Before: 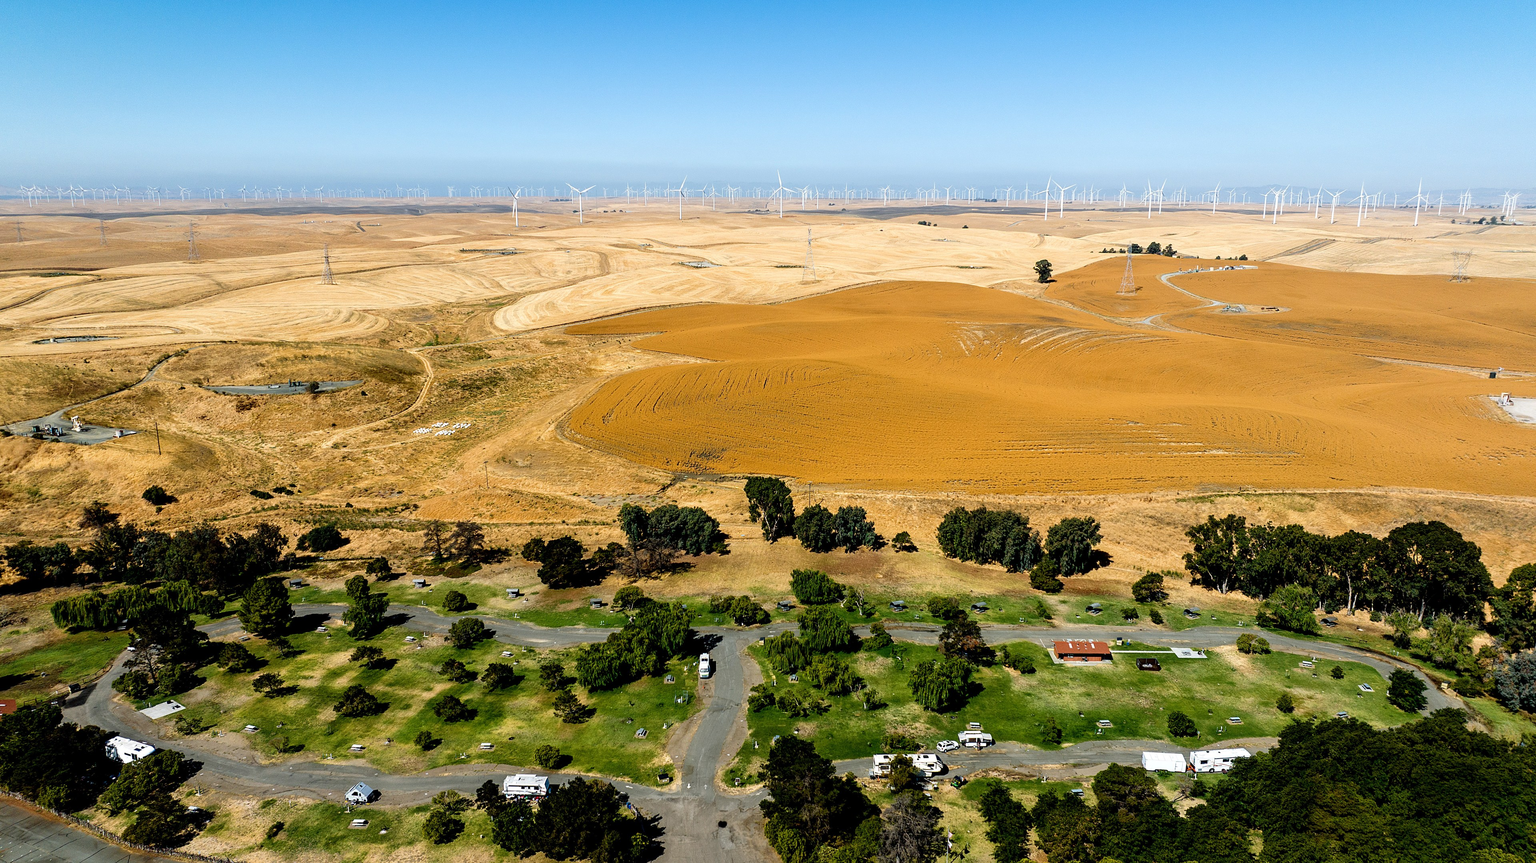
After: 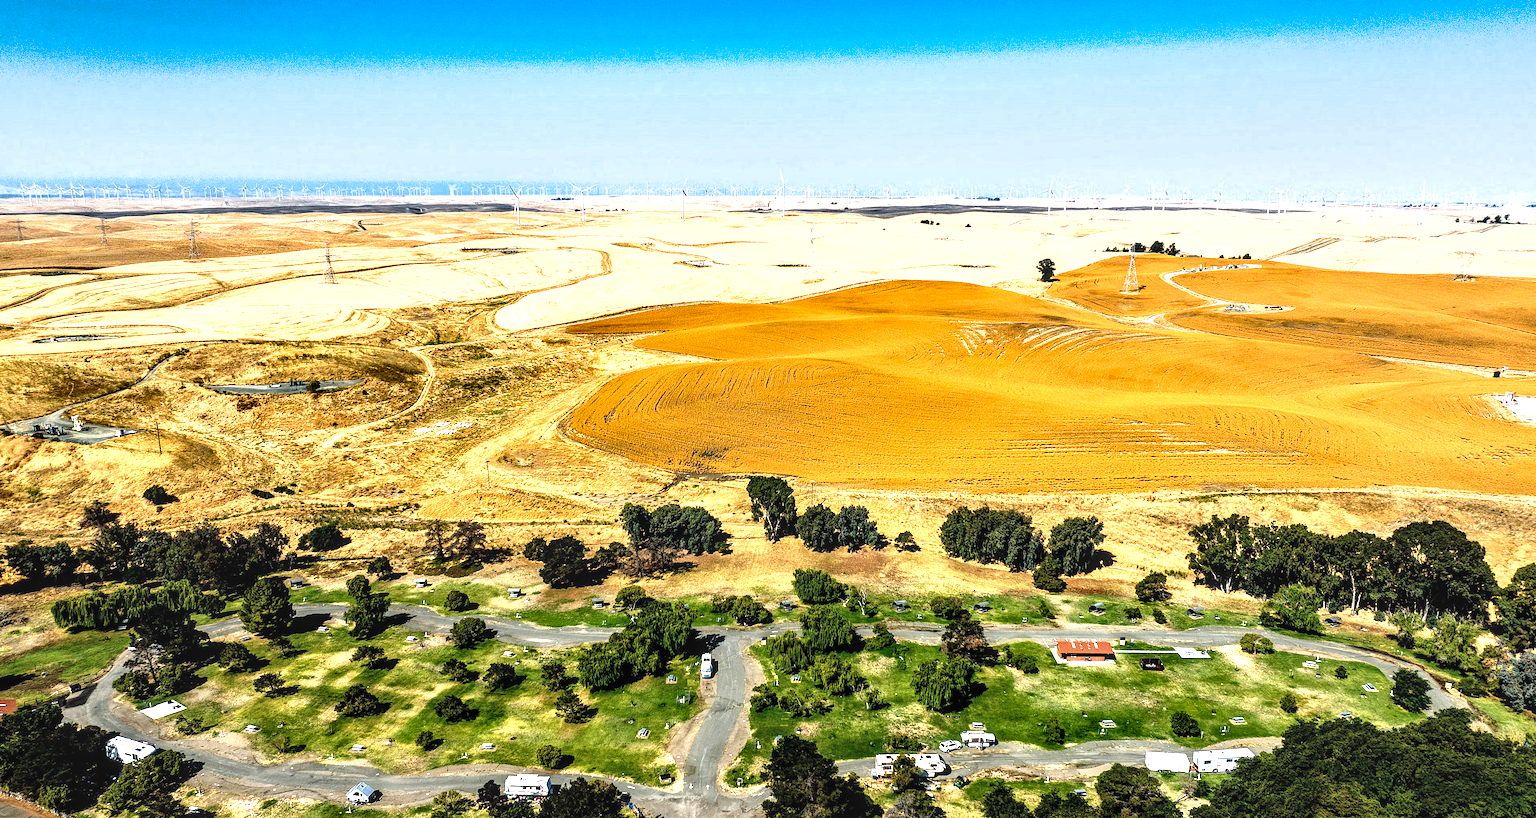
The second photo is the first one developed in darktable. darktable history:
local contrast: detail 150%
color zones: curves: ch0 [(0.25, 0.5) (0.636, 0.25) (0.75, 0.5)]
exposure: black level correction -0.005, exposure 1.005 EV, compensate highlight preservation false
crop: top 0.269%, right 0.258%, bottom 5.051%
shadows and highlights: shadows 33.88, highlights -45.87, compress 49.68%, soften with gaussian
